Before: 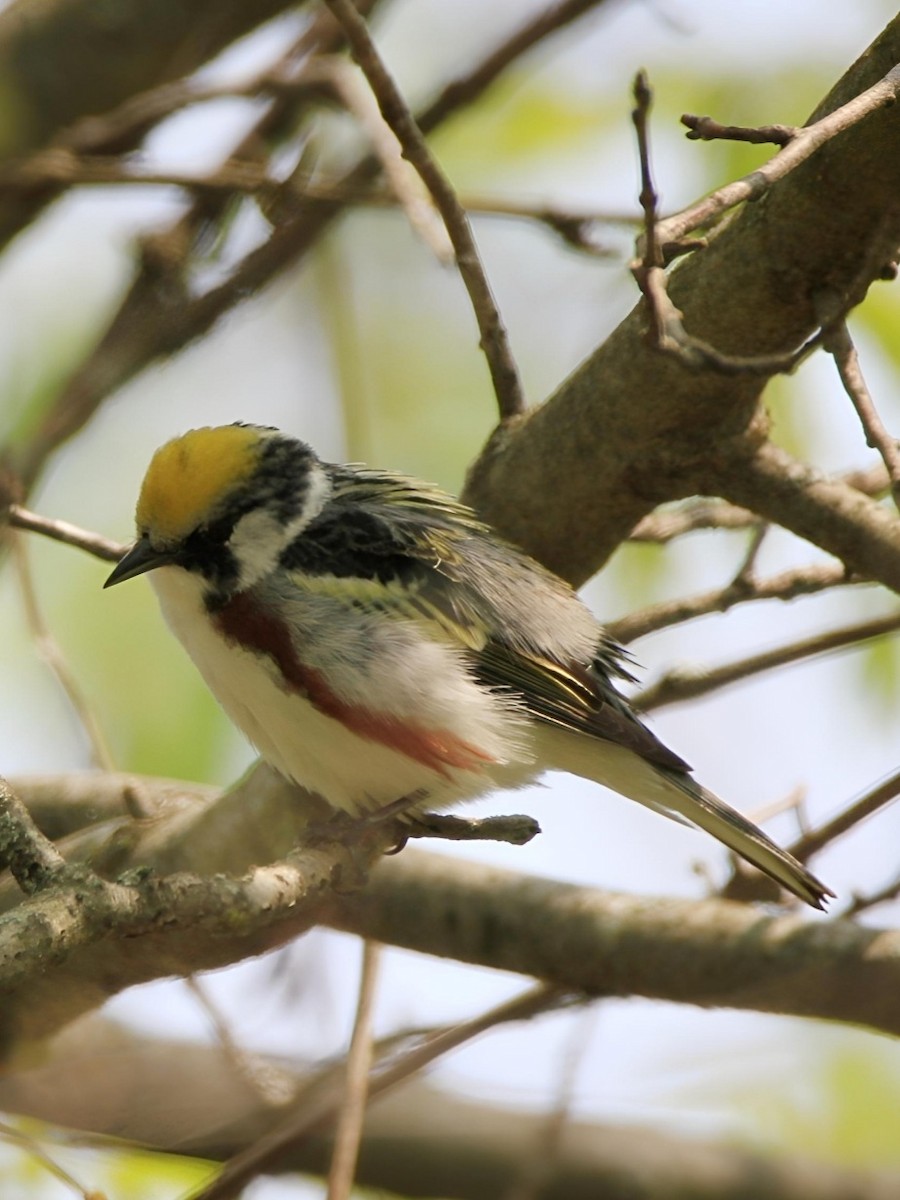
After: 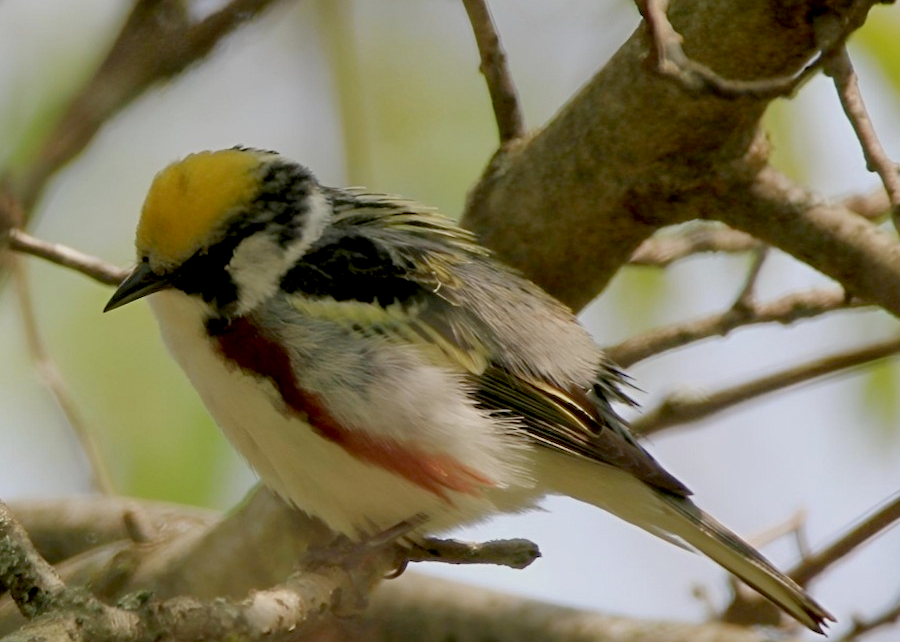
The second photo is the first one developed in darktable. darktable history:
tone equalizer: -8 EV 0.25 EV, -7 EV 0.417 EV, -6 EV 0.417 EV, -5 EV 0.25 EV, -3 EV -0.25 EV, -2 EV -0.417 EV, -1 EV -0.417 EV, +0 EV -0.25 EV, edges refinement/feathering 500, mask exposure compensation -1.57 EV, preserve details guided filter
crop and rotate: top 23.043%, bottom 23.437%
exposure: black level correction 0.012, compensate highlight preservation false
